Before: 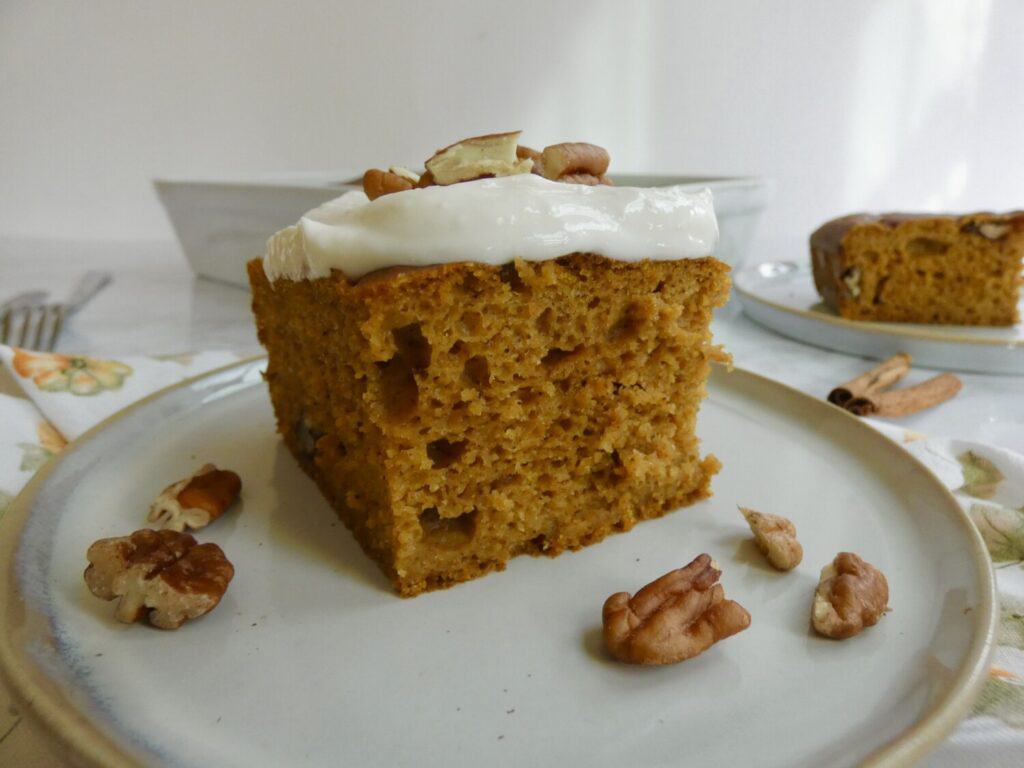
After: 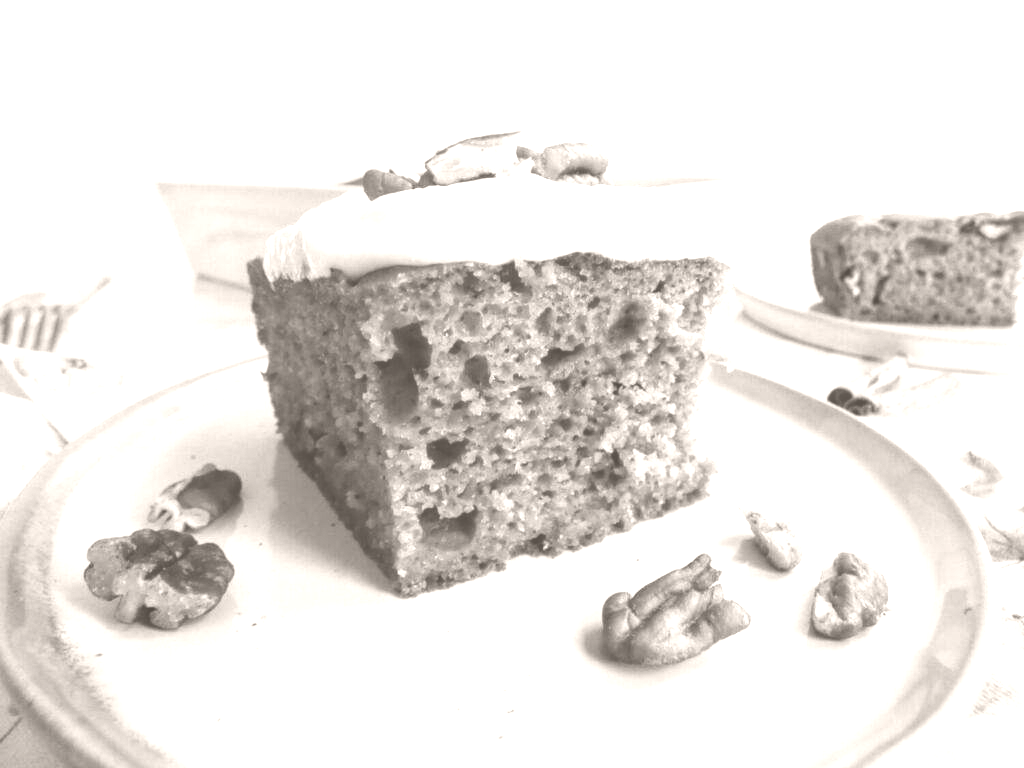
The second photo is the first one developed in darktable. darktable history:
local contrast: highlights 55%, shadows 52%, detail 130%, midtone range 0.452
tone curve: curves: ch0 [(0, 0.039) (0.104, 0.094) (0.285, 0.301) (0.673, 0.796) (0.845, 0.932) (0.994, 0.971)]; ch1 [(0, 0) (0.356, 0.385) (0.424, 0.405) (0.498, 0.502) (0.586, 0.57) (0.657, 0.642) (1, 1)]; ch2 [(0, 0) (0.424, 0.438) (0.46, 0.453) (0.515, 0.505) (0.557, 0.57) (0.612, 0.583) (0.722, 0.67) (1, 1)], color space Lab, independent channels, preserve colors none
colorize: hue 34.49°, saturation 35.33%, source mix 100%, lightness 55%, version 1
